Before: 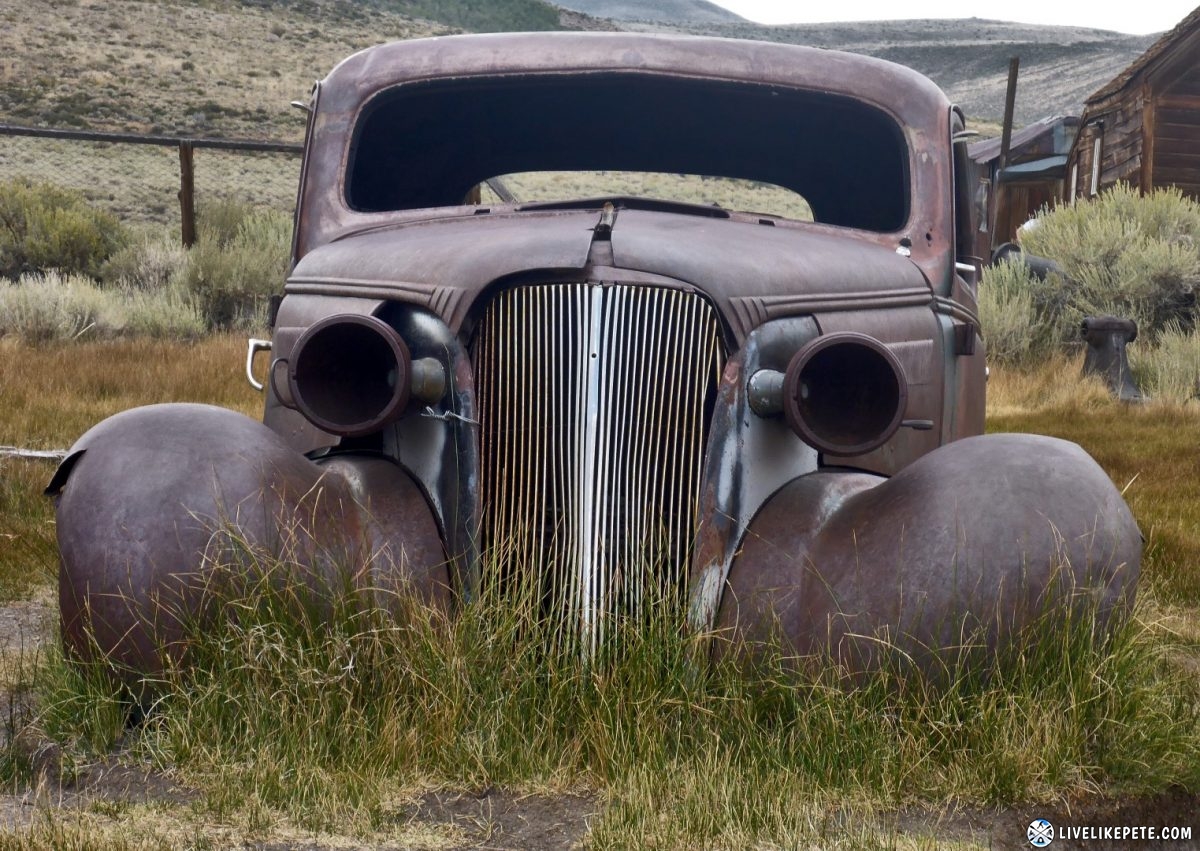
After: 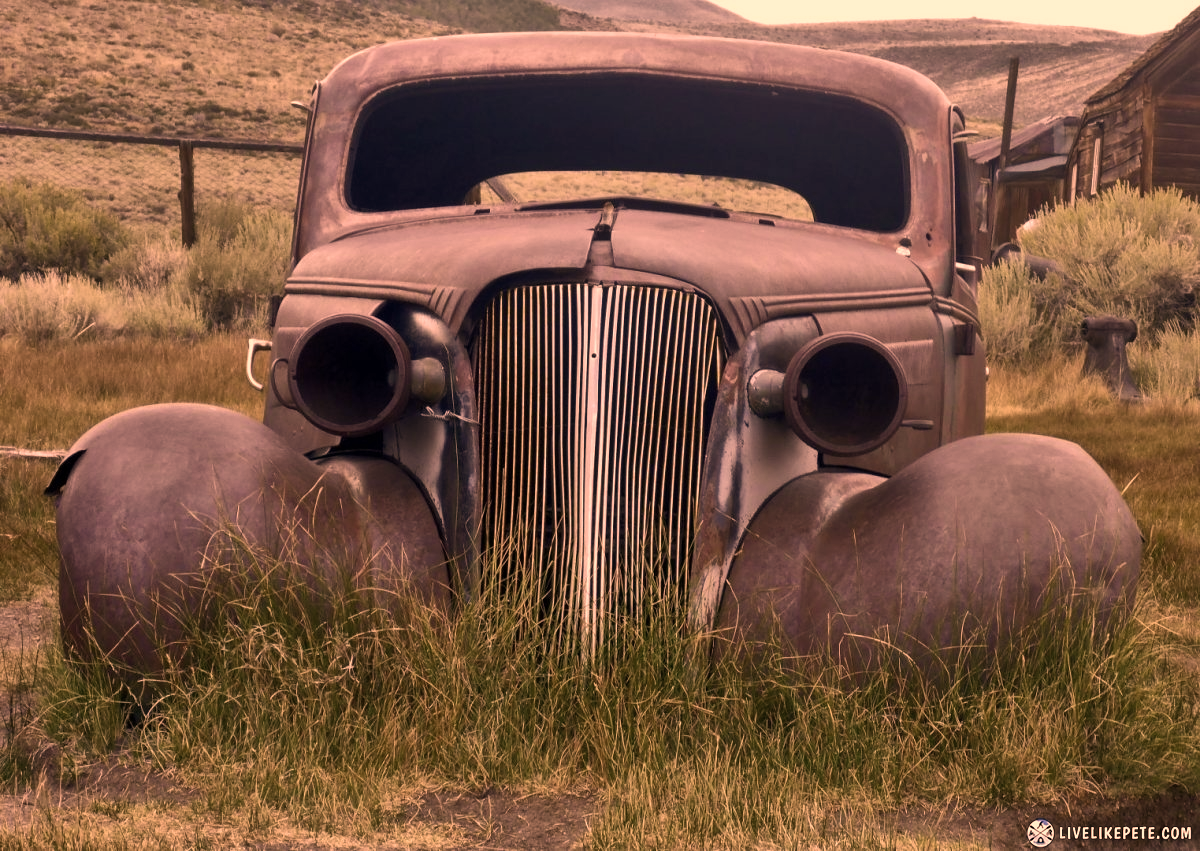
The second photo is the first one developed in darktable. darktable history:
color correction: highlights a* 40, highlights b* 40, saturation 0.69
levels: levels [0, 0.498, 0.996]
velvia: on, module defaults
